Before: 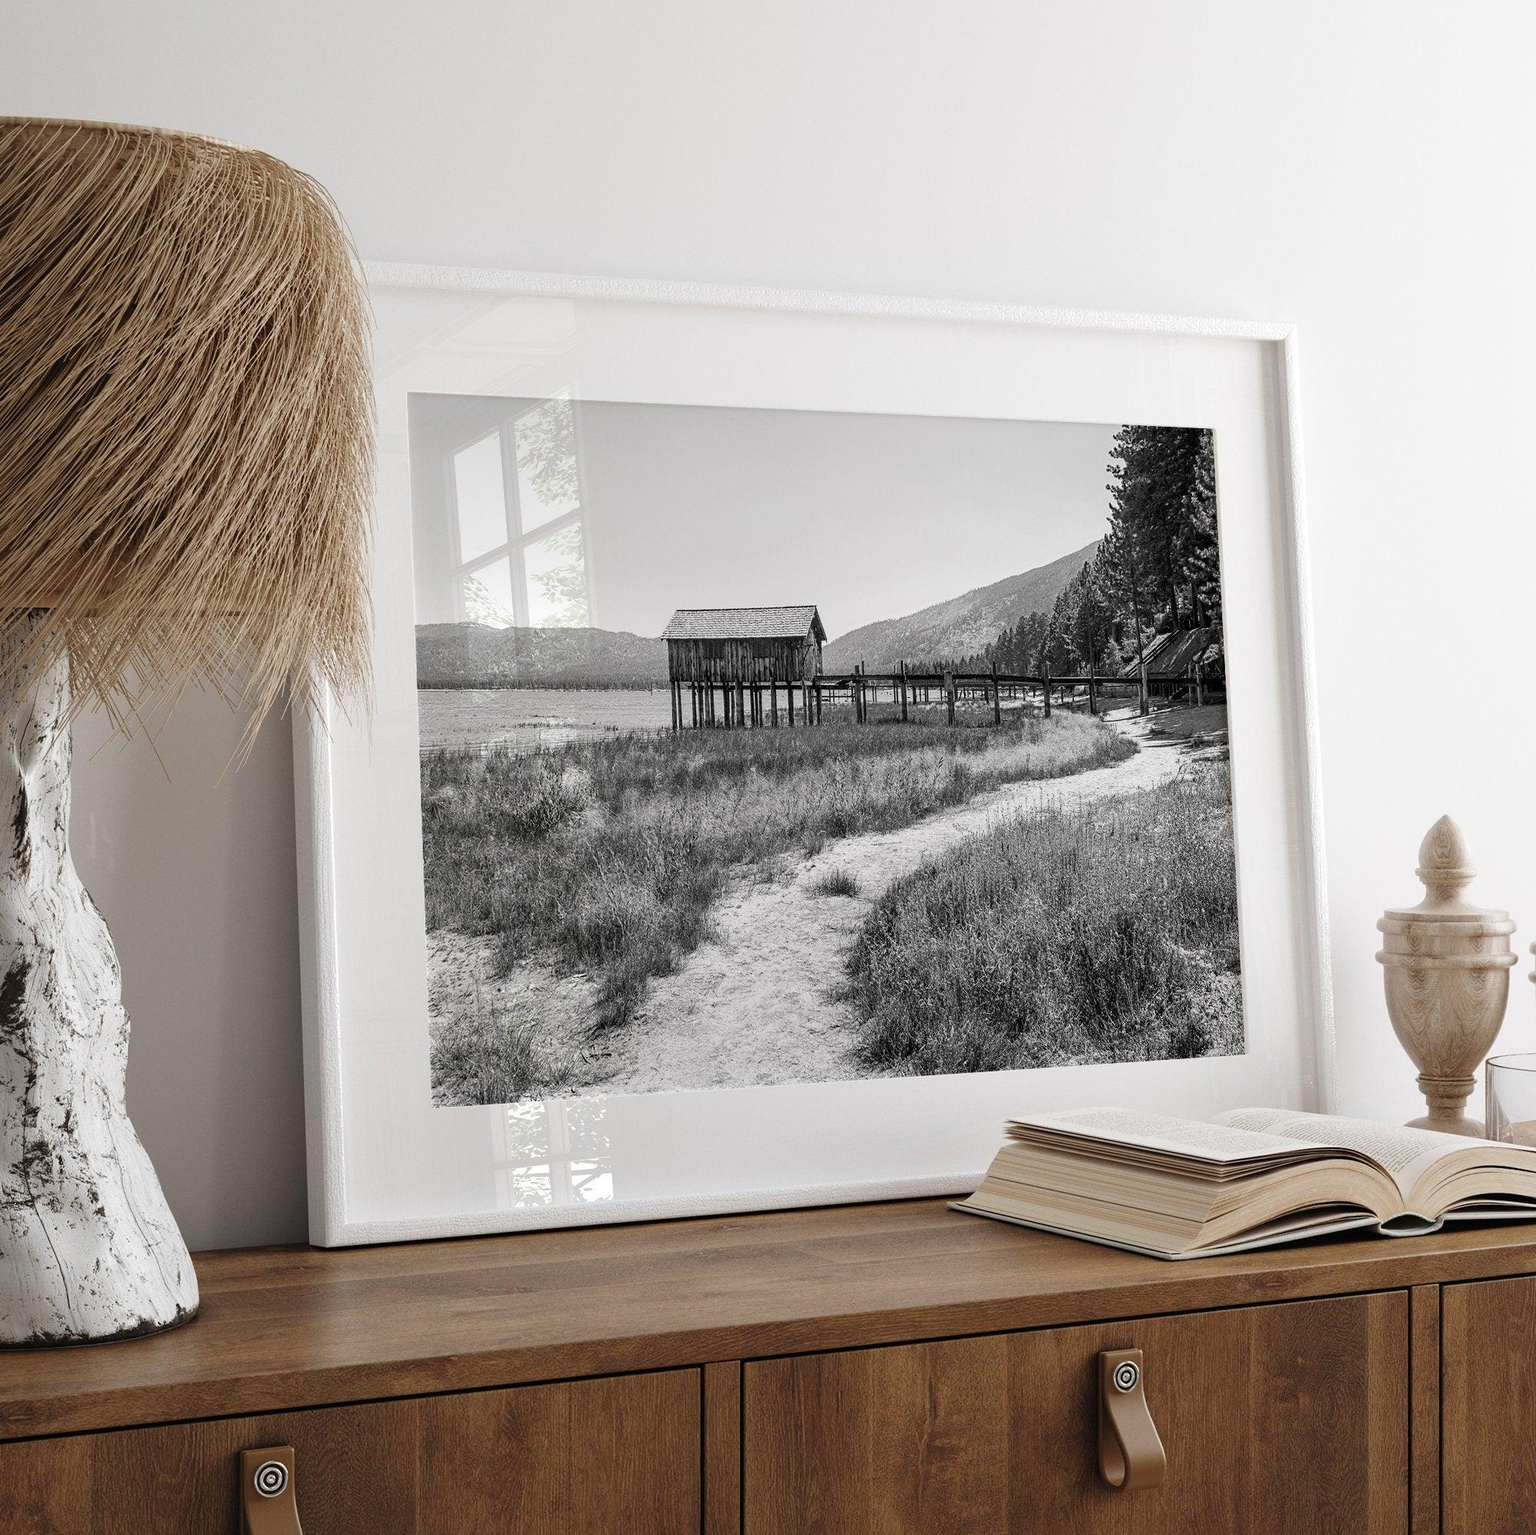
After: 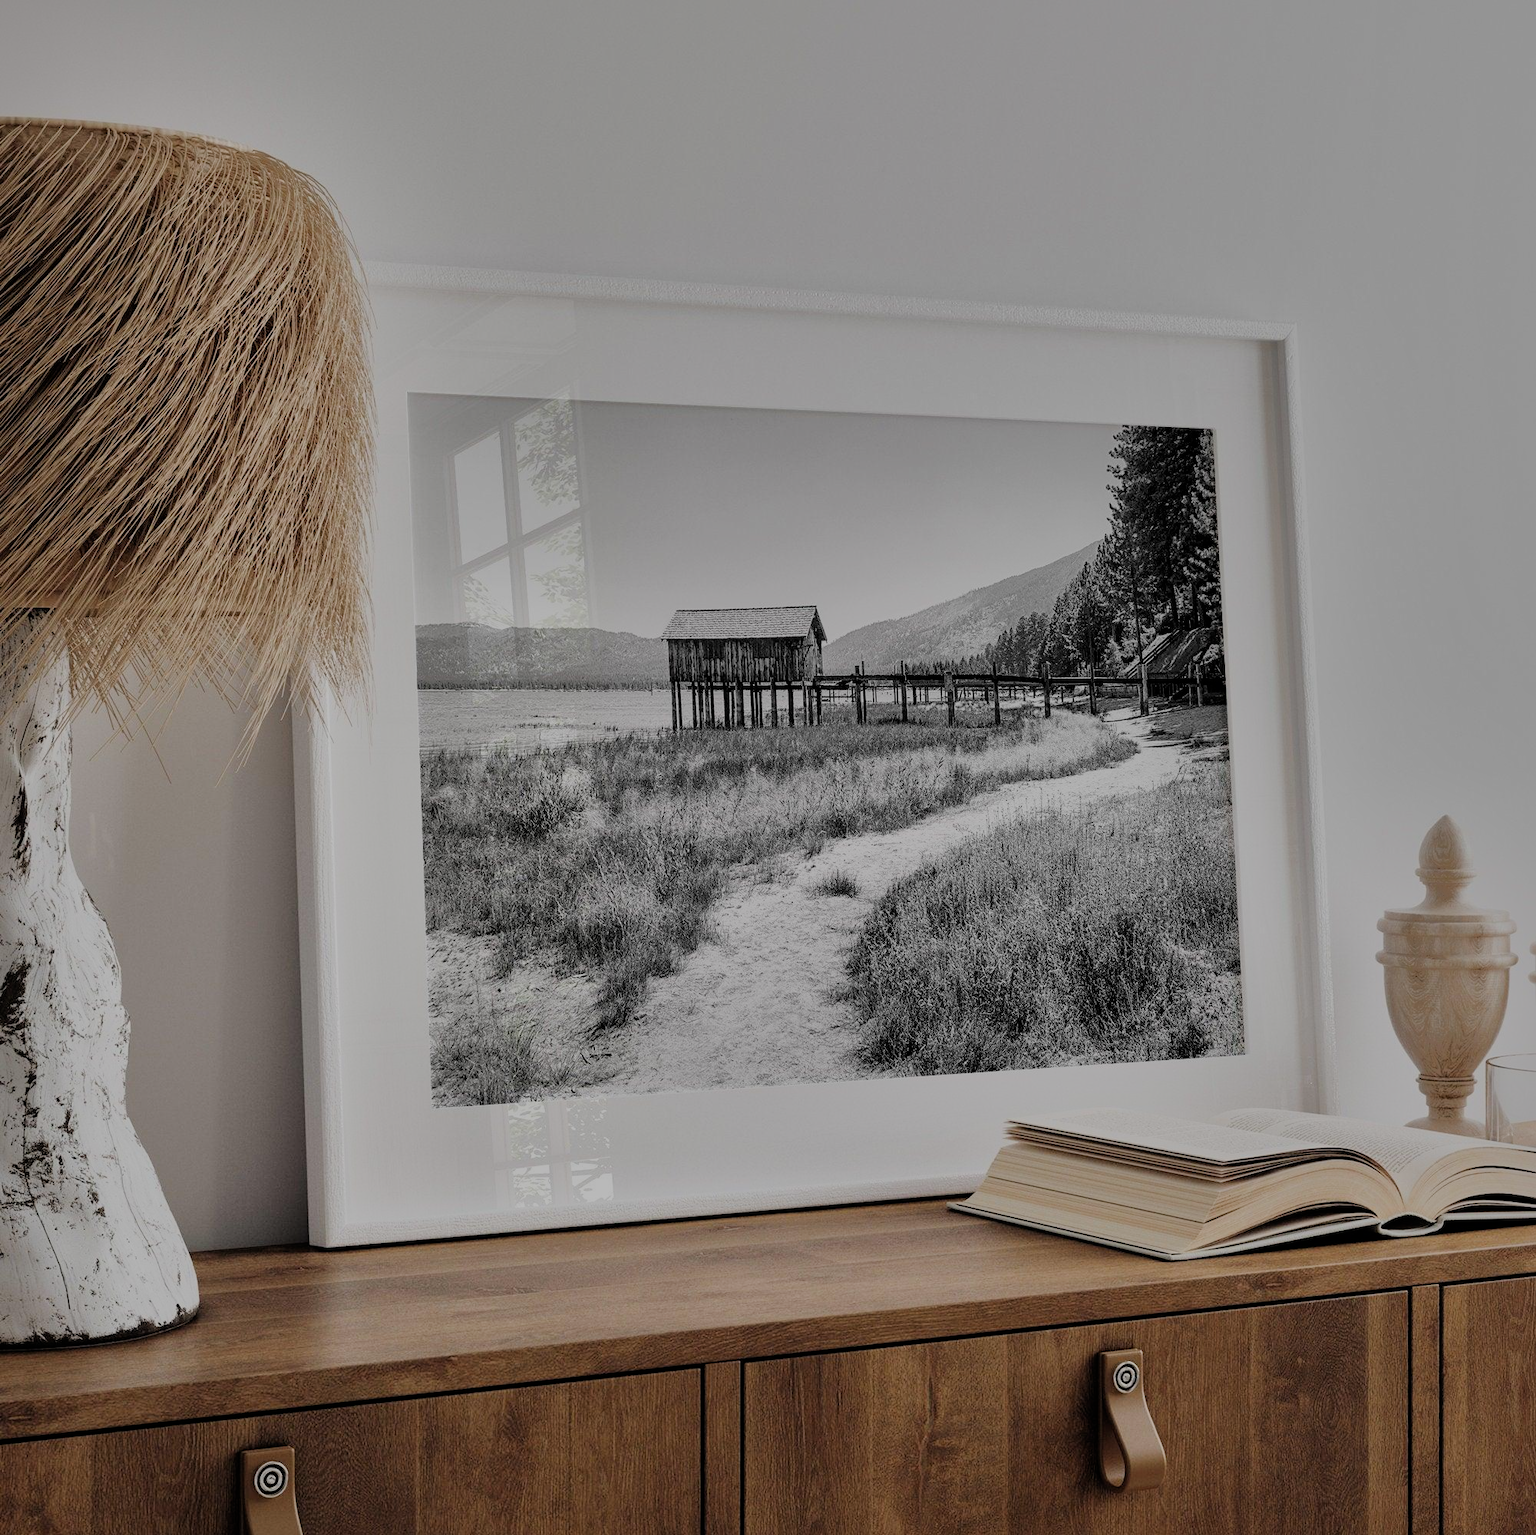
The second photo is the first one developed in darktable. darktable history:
shadows and highlights: shadows -18.33, highlights -73.54, highlights color adjustment 73.56%
filmic rgb: black relative exposure -6.92 EV, white relative exposure 5.67 EV, hardness 2.85
